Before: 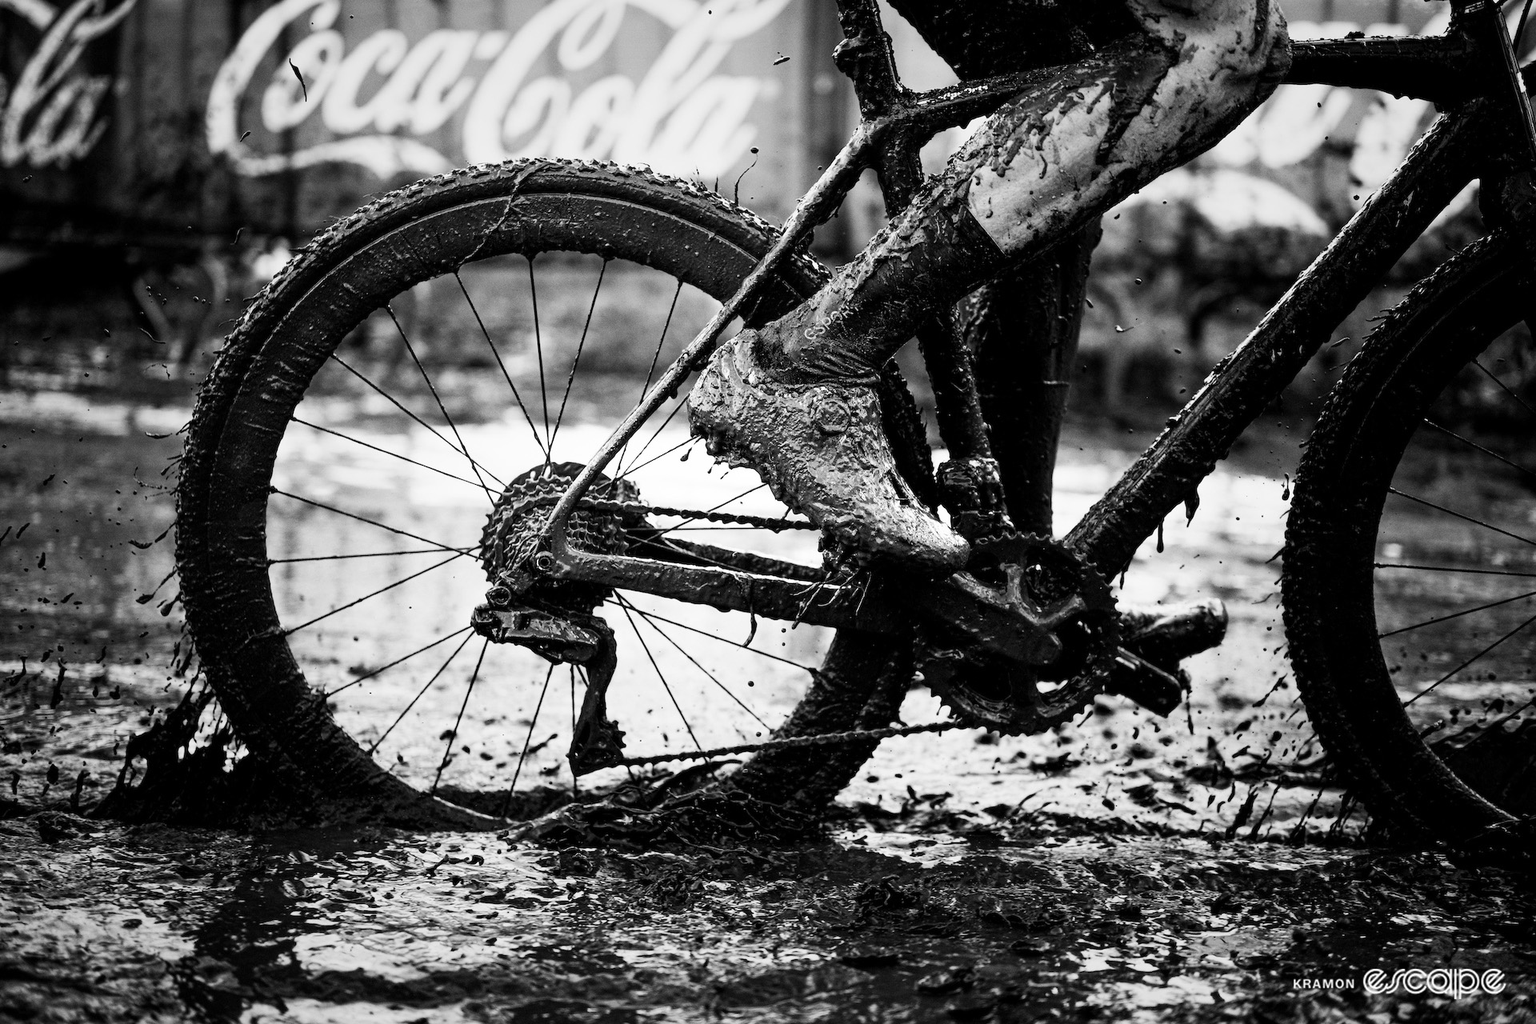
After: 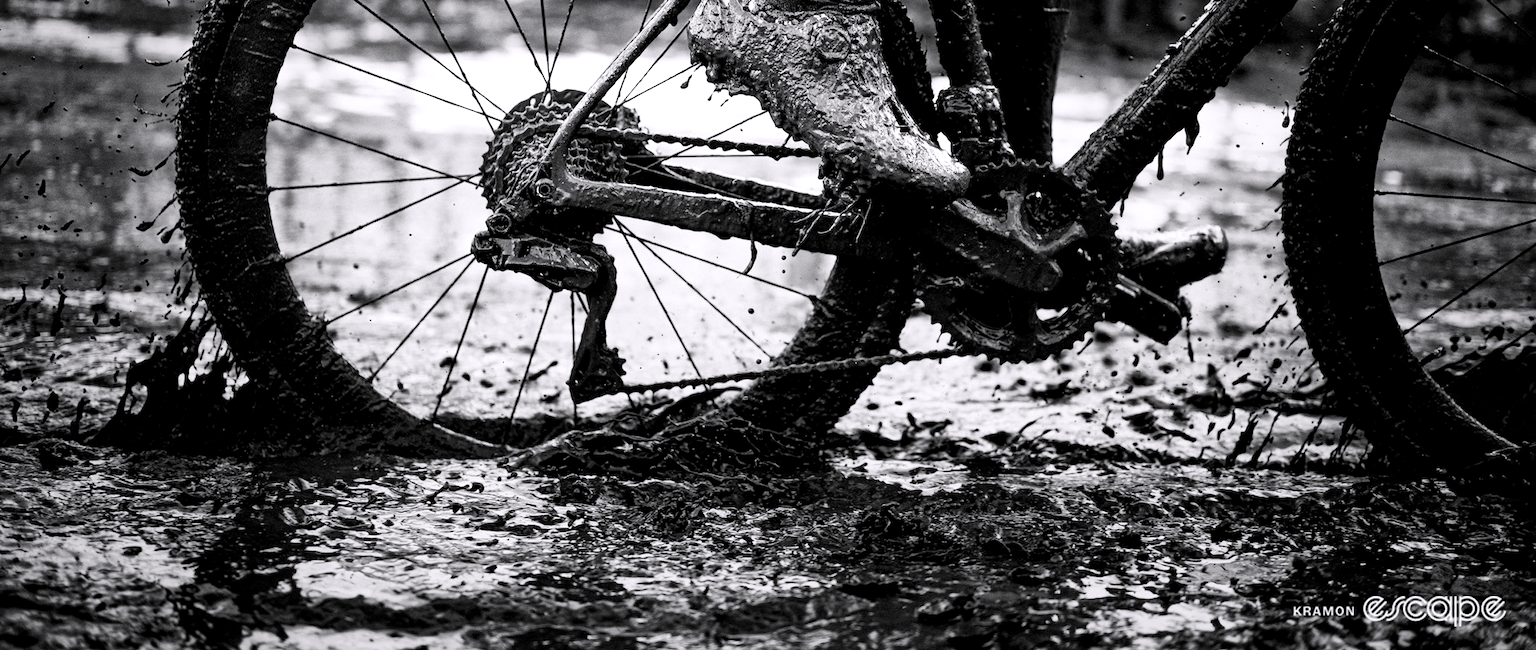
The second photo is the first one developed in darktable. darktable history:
crop and rotate: top 36.435%
local contrast: mode bilateral grid, contrast 20, coarseness 50, detail 171%, midtone range 0.2
white balance: red 1.009, blue 1.027
